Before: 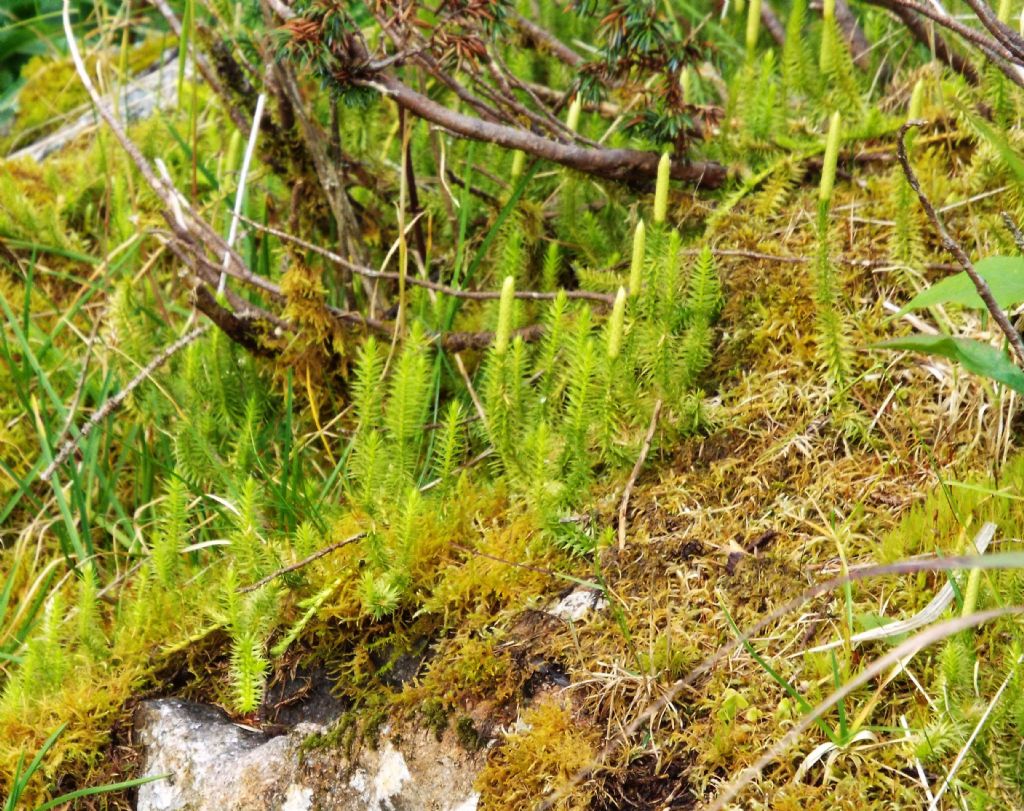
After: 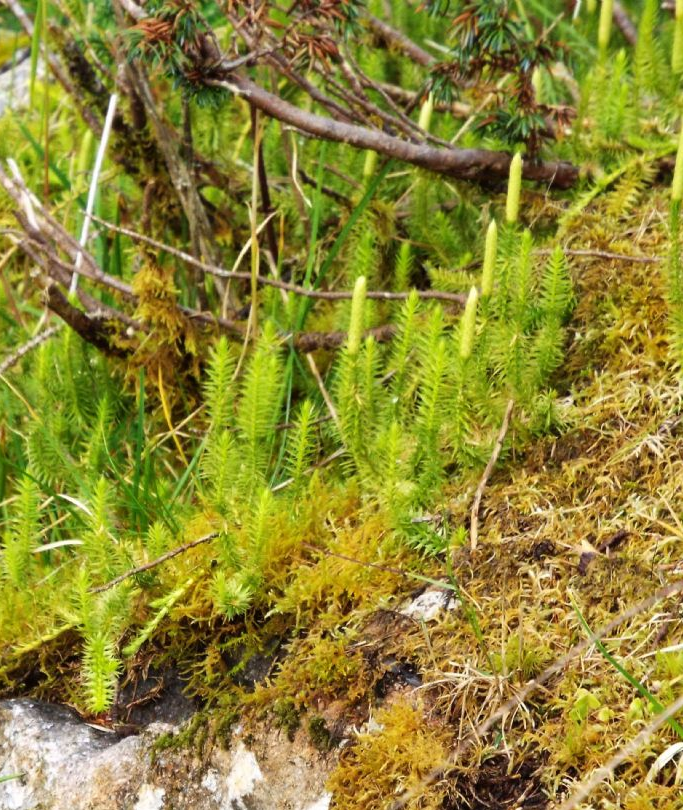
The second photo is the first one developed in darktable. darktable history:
crop and rotate: left 14.479%, right 18.774%
